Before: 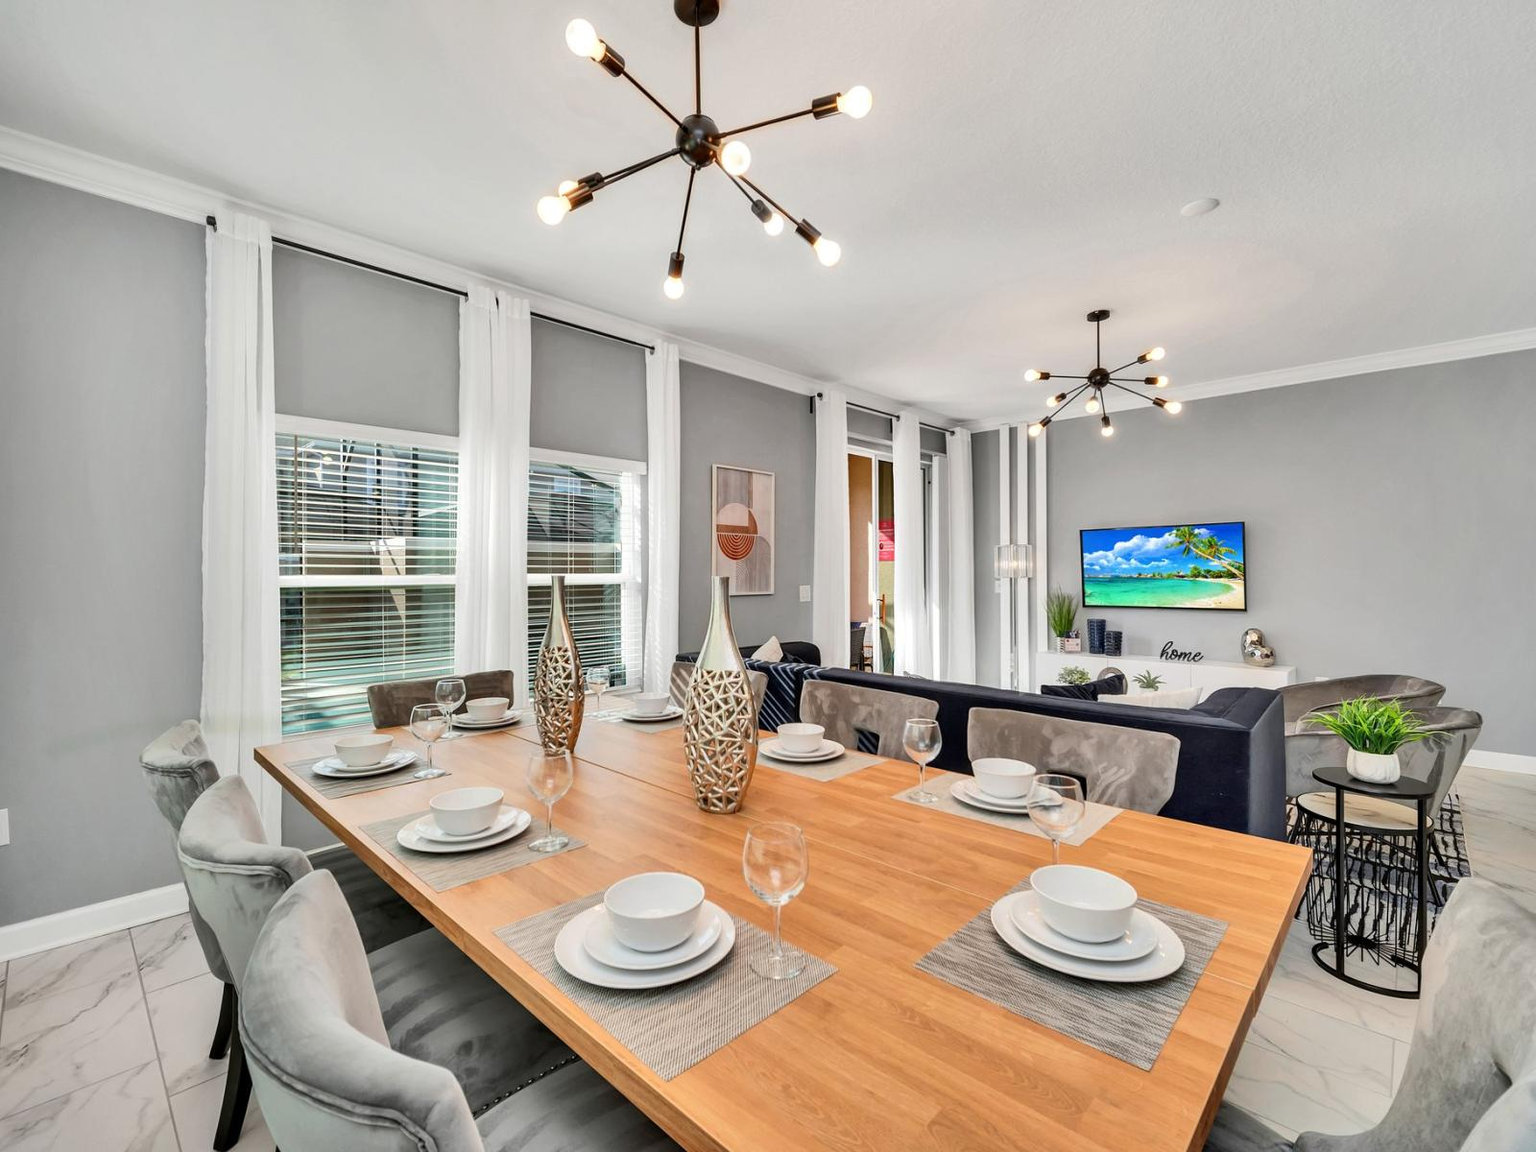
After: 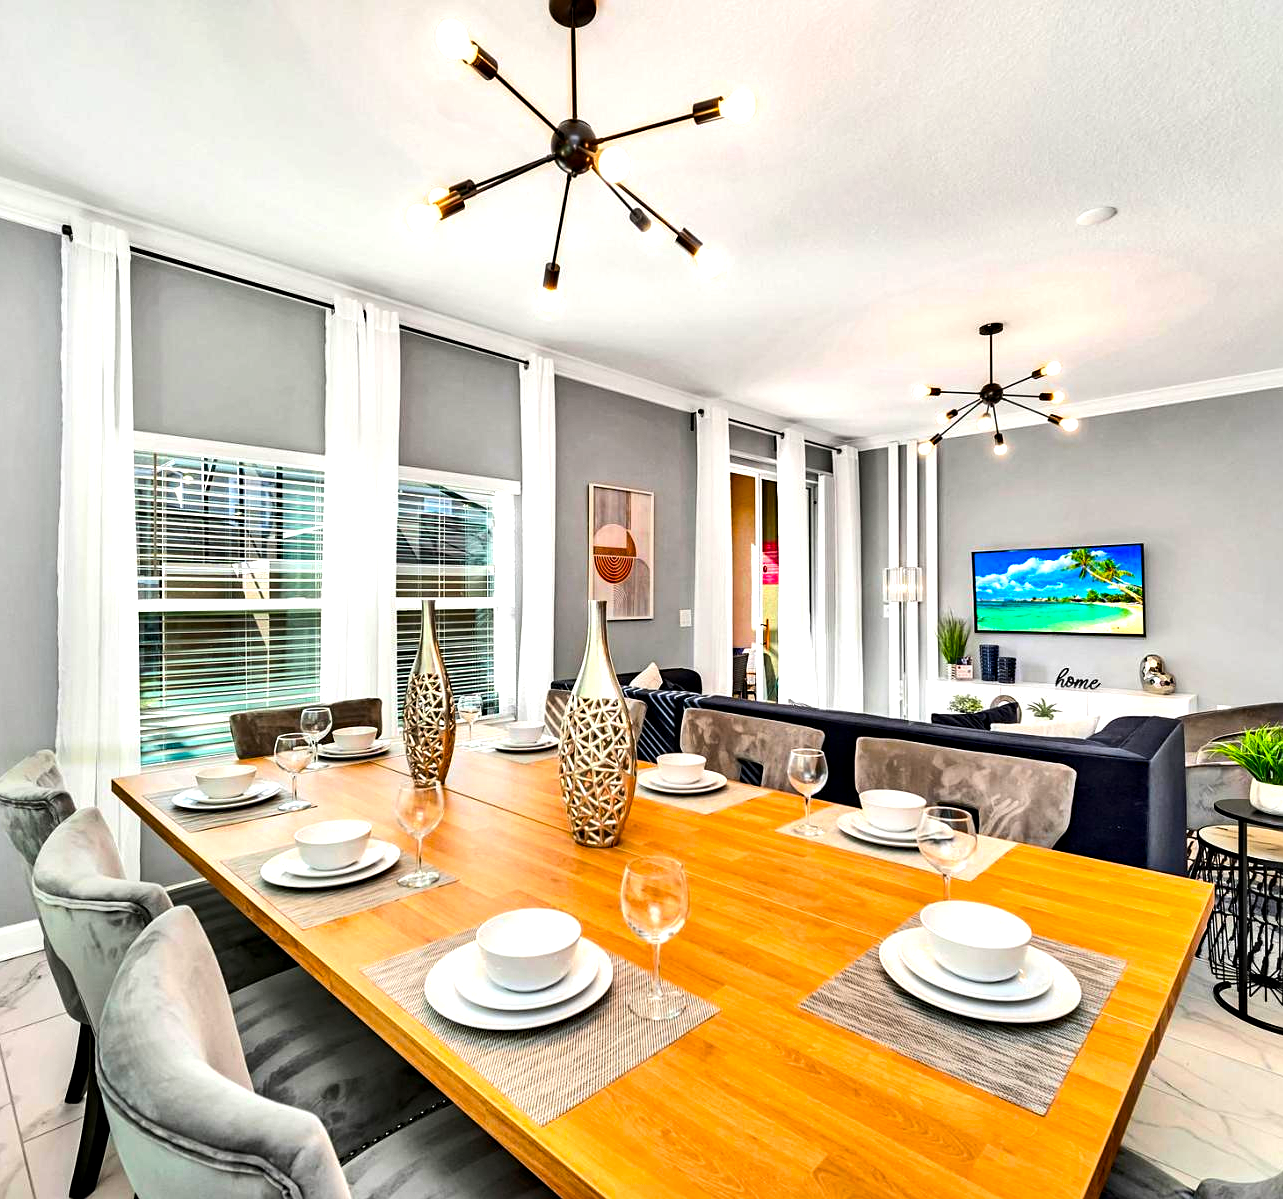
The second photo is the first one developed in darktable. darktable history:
color balance rgb: perceptual saturation grading › global saturation 30%
sharpen: amount 0.2
base curve: curves: ch0 [(0, 0) (0.989, 0.992)], preserve colors none
contrast brightness saturation: contrast 0.04, saturation 0.16
tone equalizer: -8 EV -0.75 EV, -7 EV -0.7 EV, -6 EV -0.6 EV, -5 EV -0.4 EV, -3 EV 0.4 EV, -2 EV 0.6 EV, -1 EV 0.7 EV, +0 EV 0.75 EV, edges refinement/feathering 500, mask exposure compensation -1.57 EV, preserve details no
crop and rotate: left 9.597%, right 10.195%
local contrast: highlights 100%, shadows 100%, detail 120%, midtone range 0.2
haze removal: compatibility mode true, adaptive false
